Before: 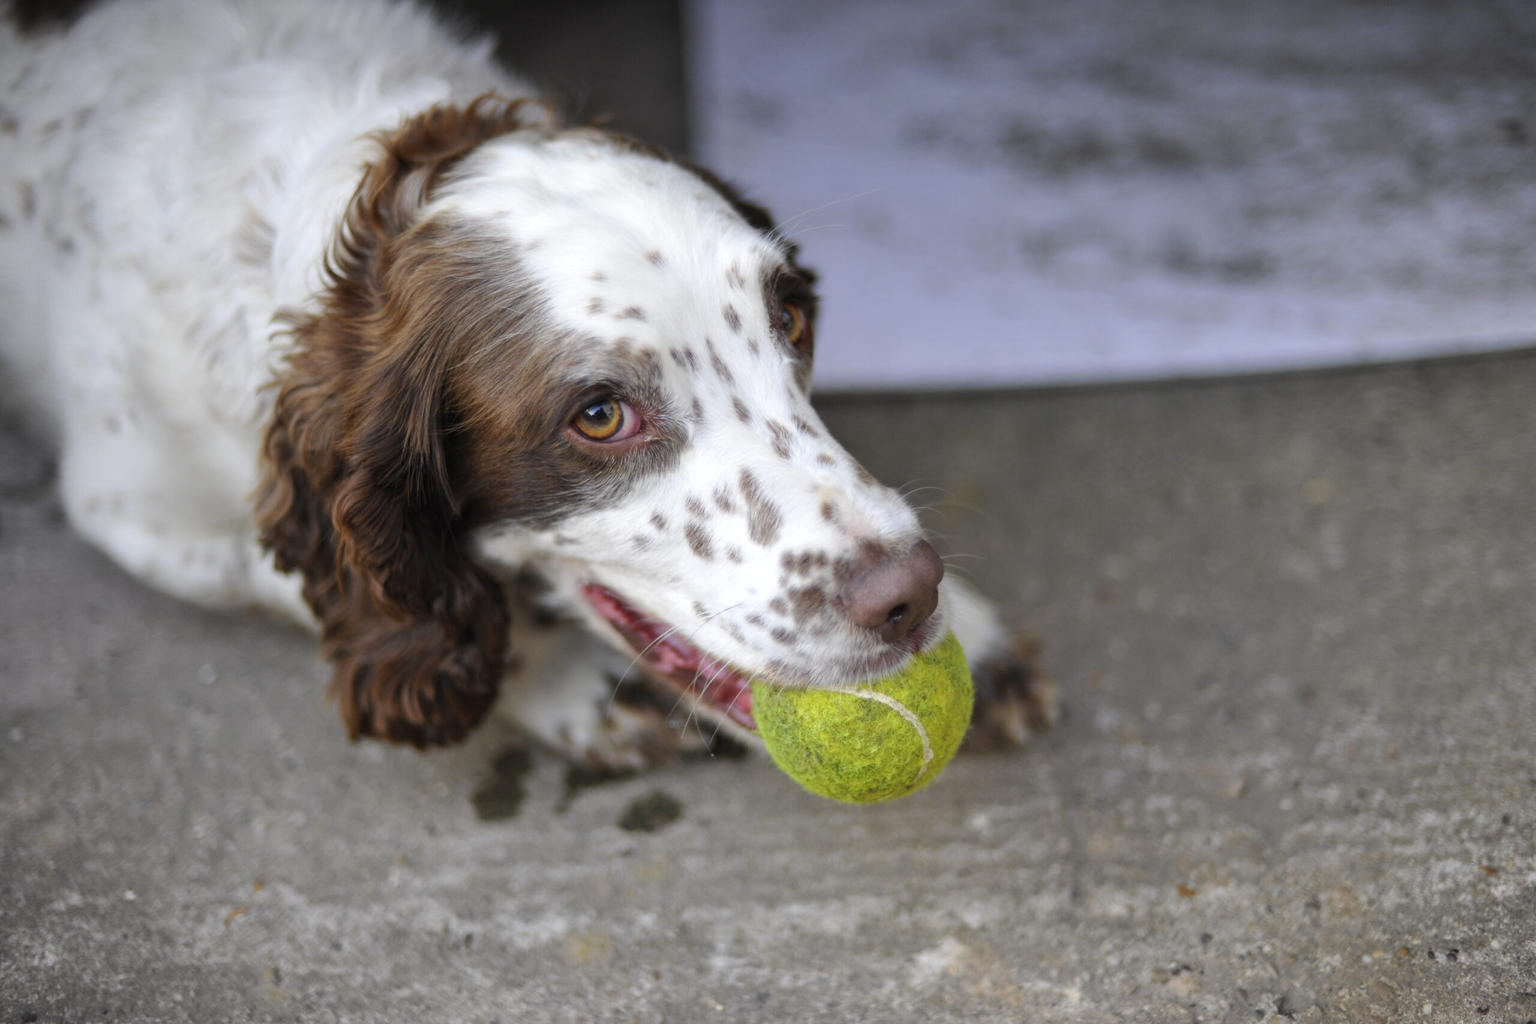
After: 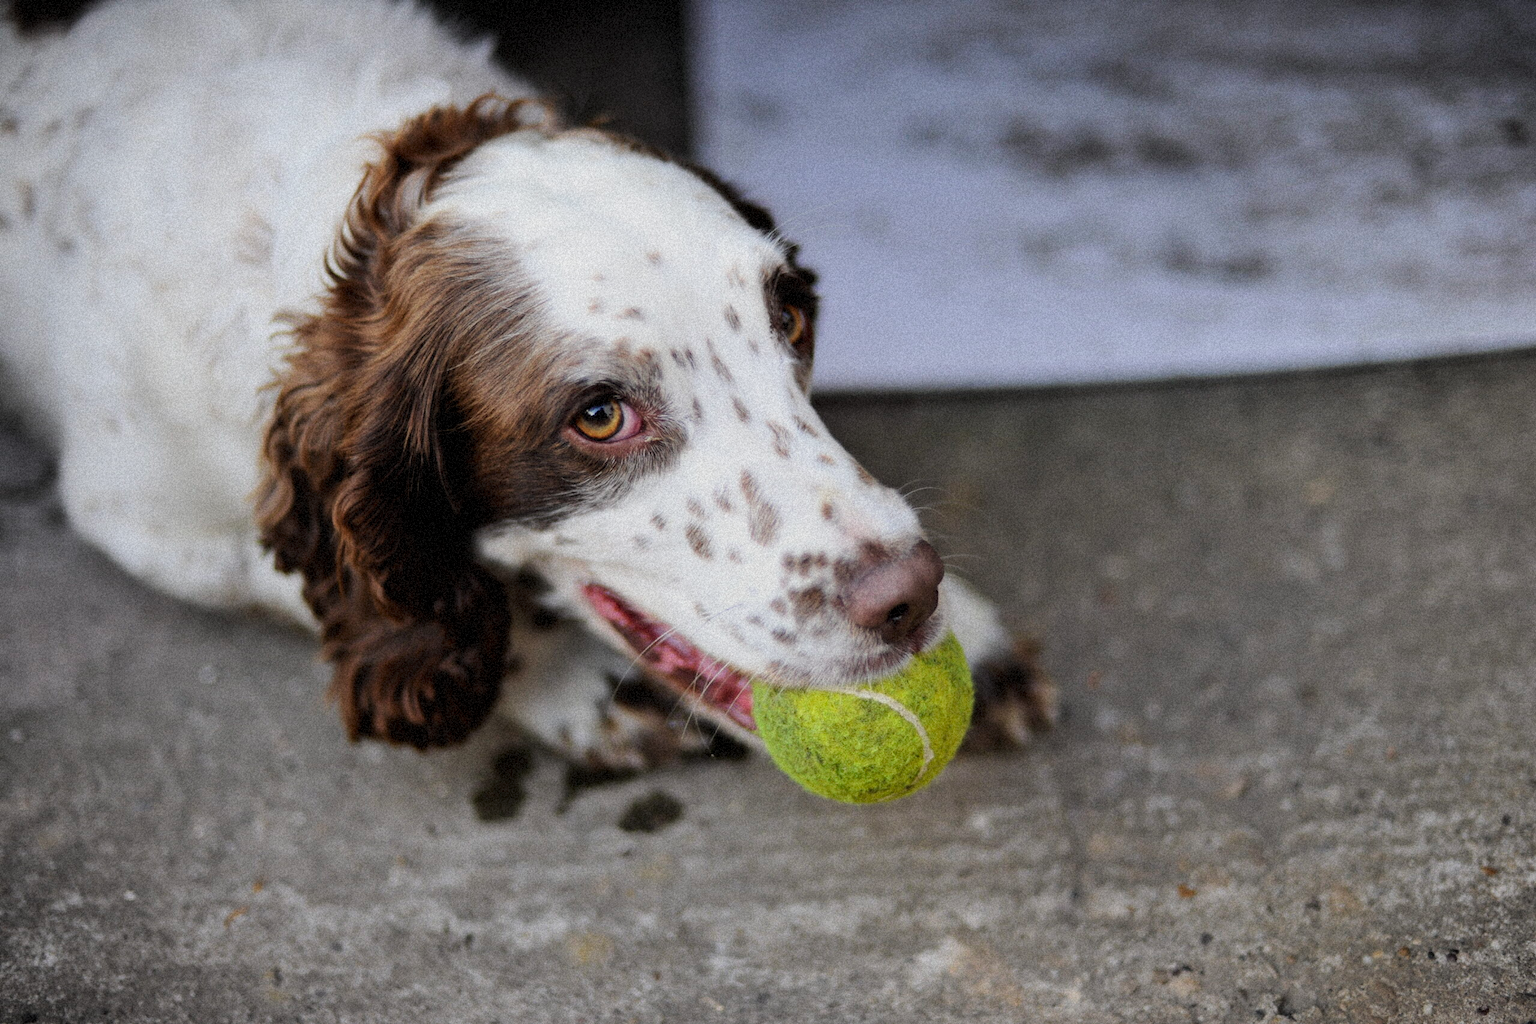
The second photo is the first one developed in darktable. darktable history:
grain: coarseness 9.38 ISO, strength 34.99%, mid-tones bias 0%
graduated density: rotation -180°, offset 27.42
filmic rgb: black relative exposure -7.5 EV, white relative exposure 5 EV, hardness 3.31, contrast 1.3, contrast in shadows safe
